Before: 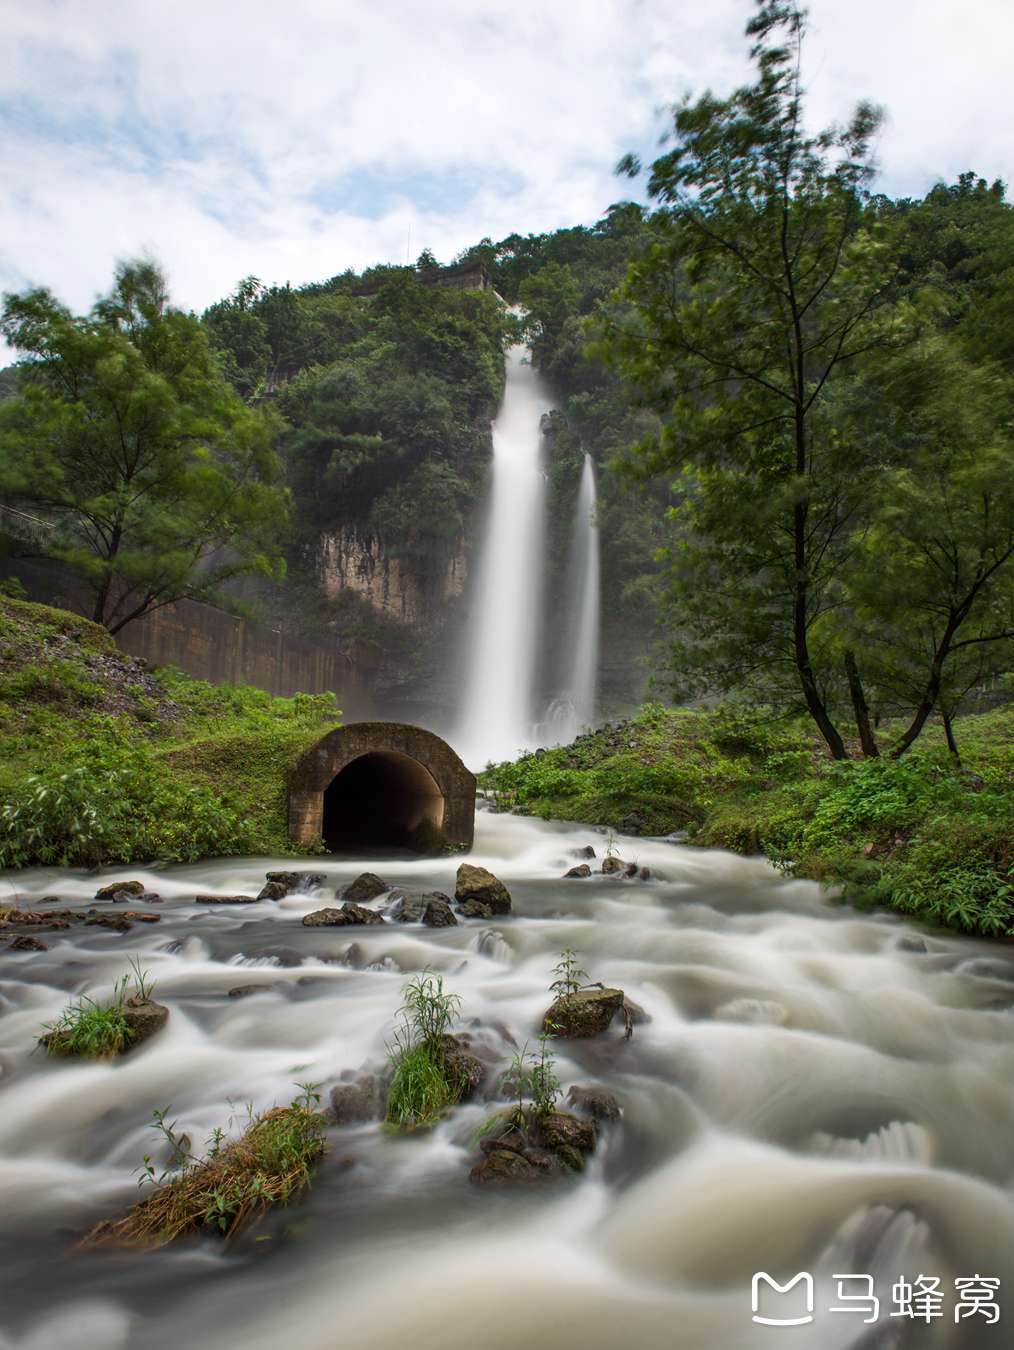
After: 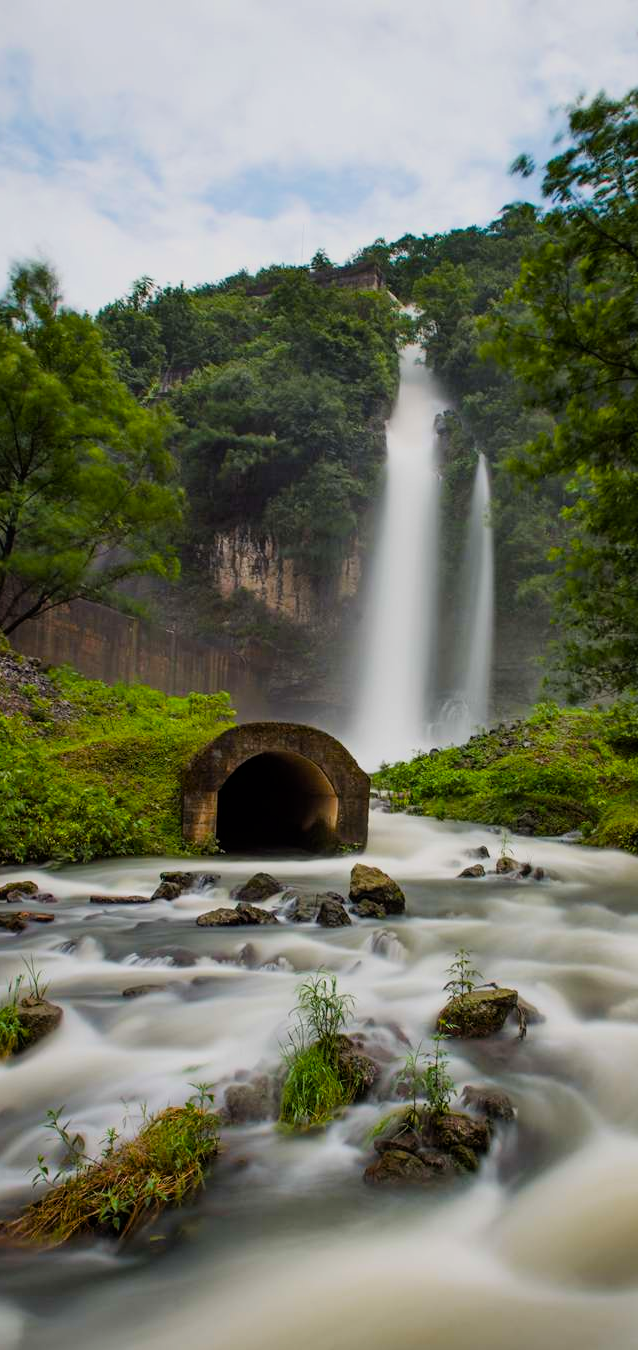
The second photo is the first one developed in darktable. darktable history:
filmic rgb: black relative exposure -8.15 EV, white relative exposure 3.77 EV, hardness 4.44
color balance rgb: perceptual saturation grading › global saturation 30.422%, global vibrance 20%
crop: left 10.511%, right 26.51%
